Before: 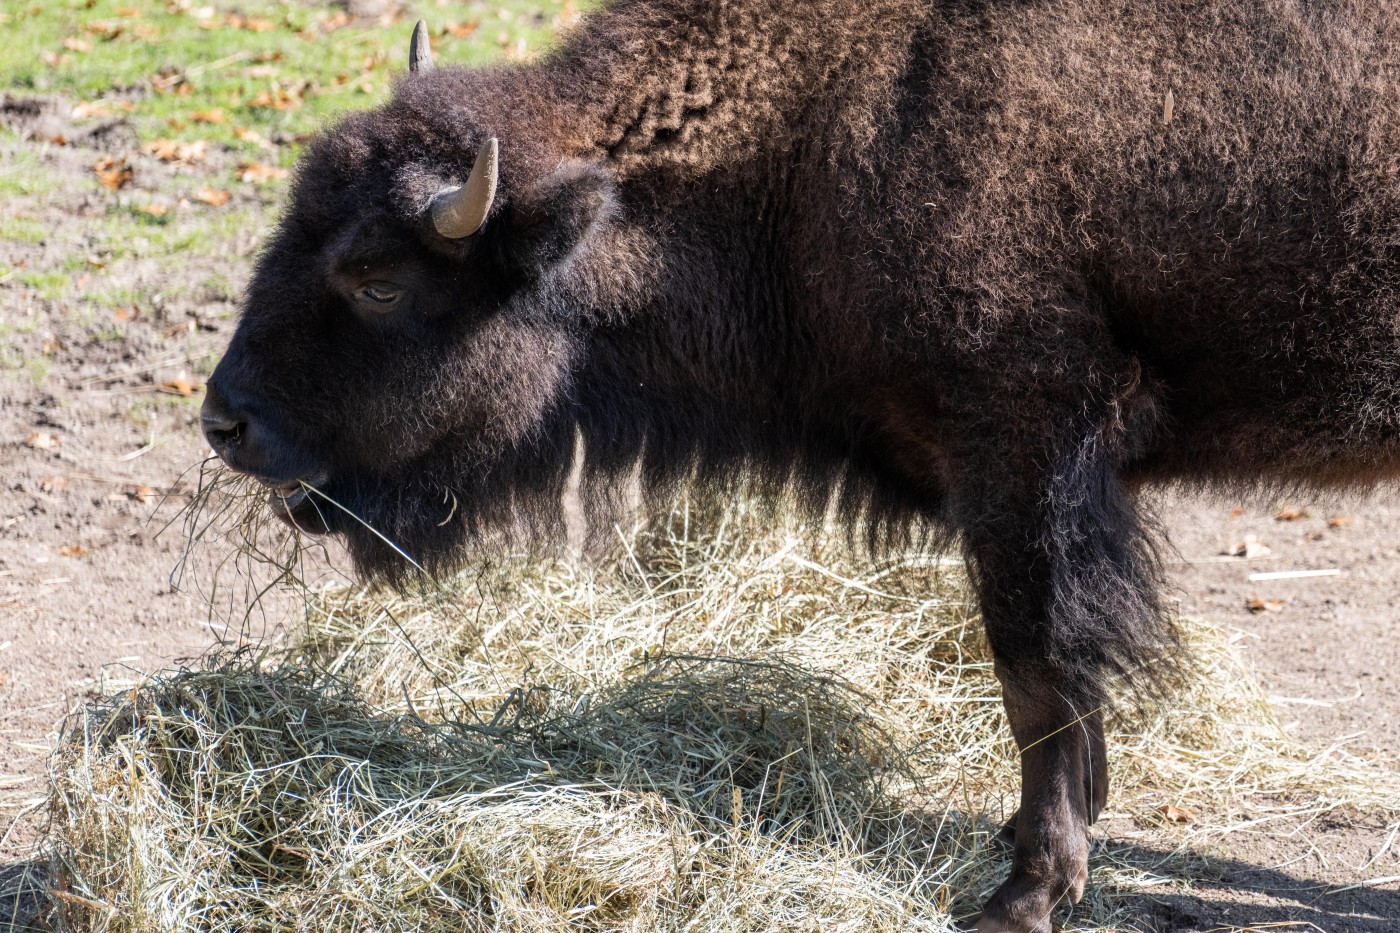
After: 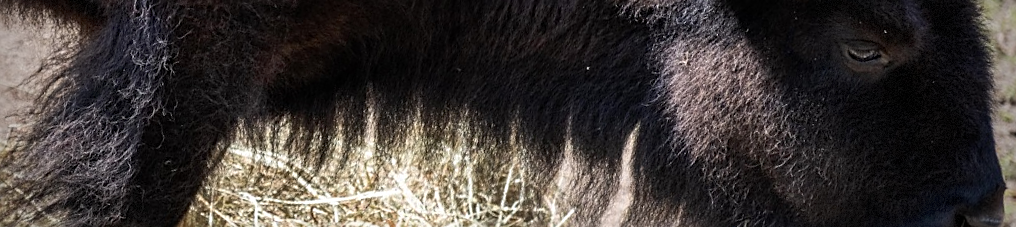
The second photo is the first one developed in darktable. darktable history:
crop and rotate: angle 16.12°, top 30.835%, bottom 35.653%
vignetting: fall-off start 68.33%, fall-off radius 30%, saturation 0.042, center (-0.066, -0.311), width/height ratio 0.992, shape 0.85, dithering 8-bit output
tone equalizer: on, module defaults
sharpen: on, module defaults
